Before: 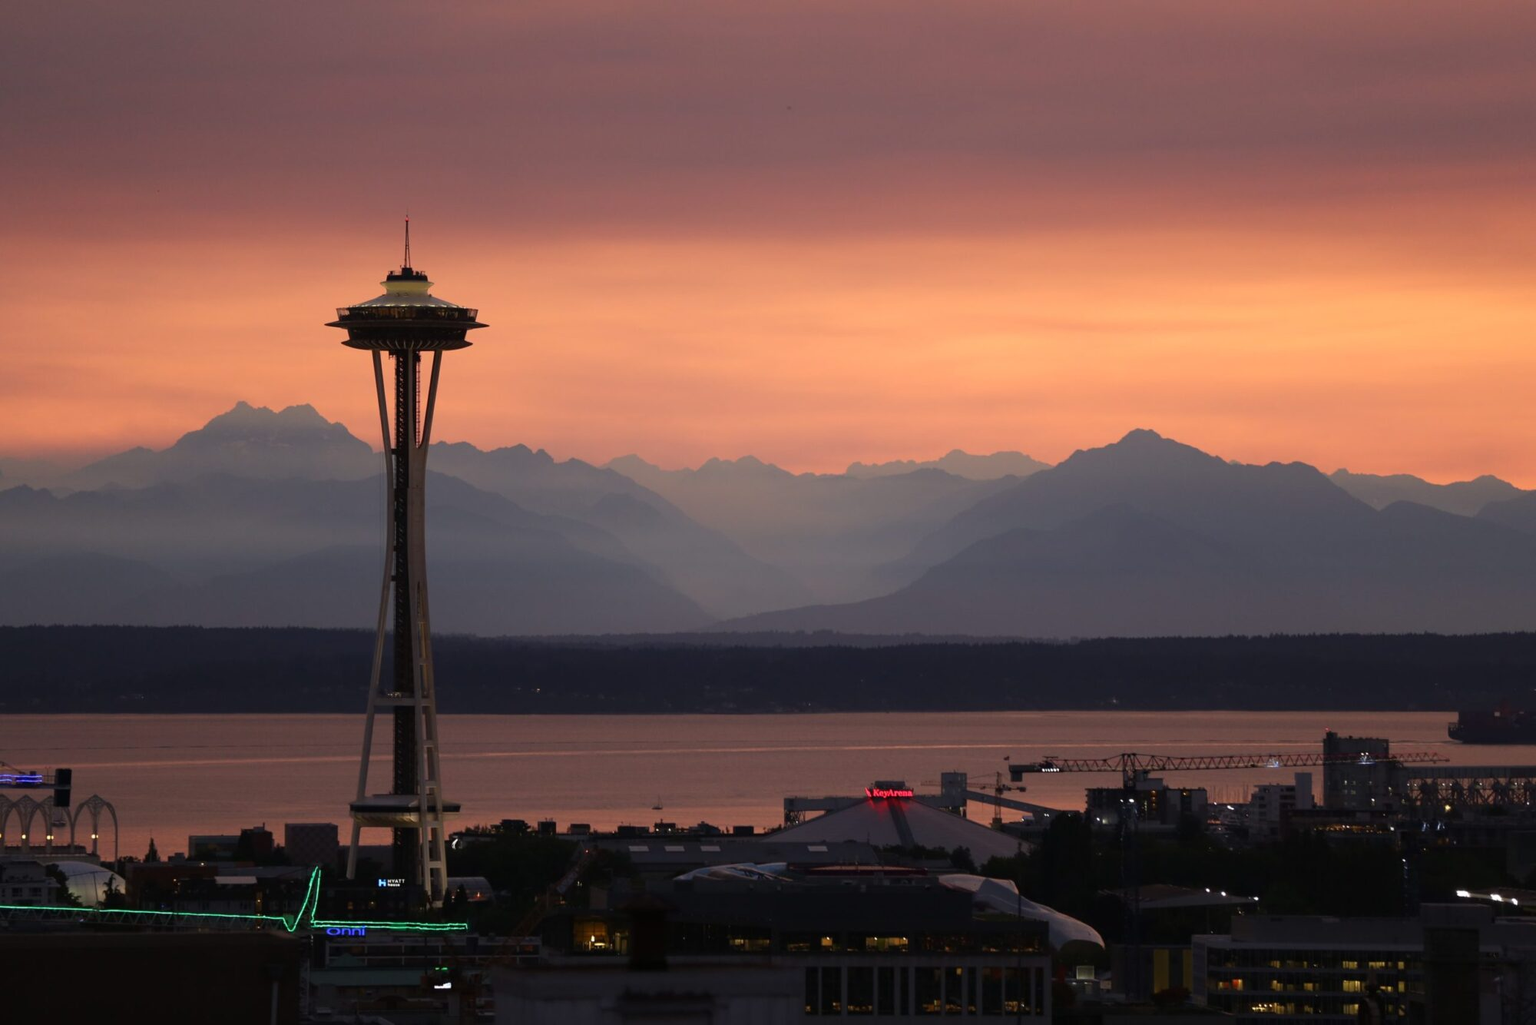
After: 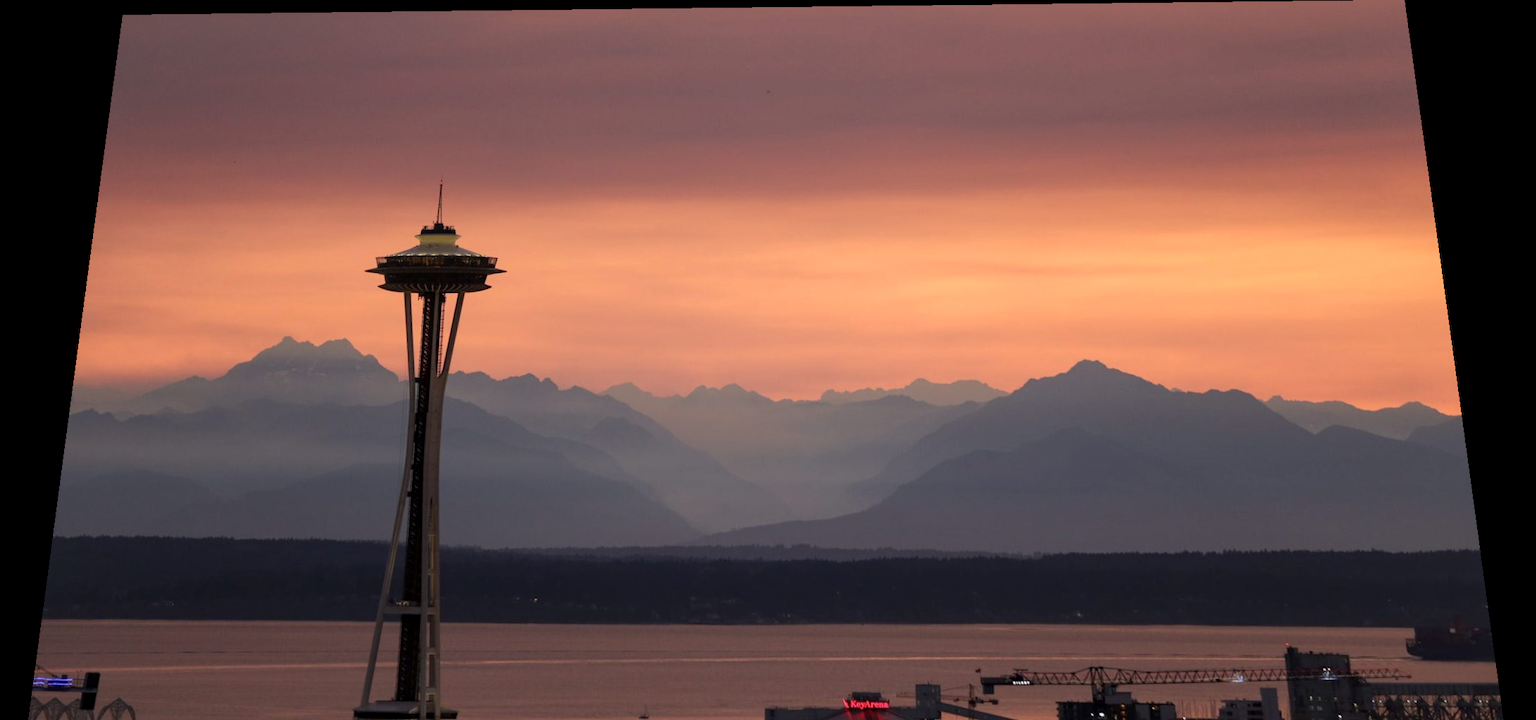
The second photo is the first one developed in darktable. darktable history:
rotate and perspective: rotation 0.128°, lens shift (vertical) -0.181, lens shift (horizontal) -0.044, shear 0.001, automatic cropping off
local contrast: highlights 100%, shadows 100%, detail 131%, midtone range 0.2
crop: bottom 24.988%
